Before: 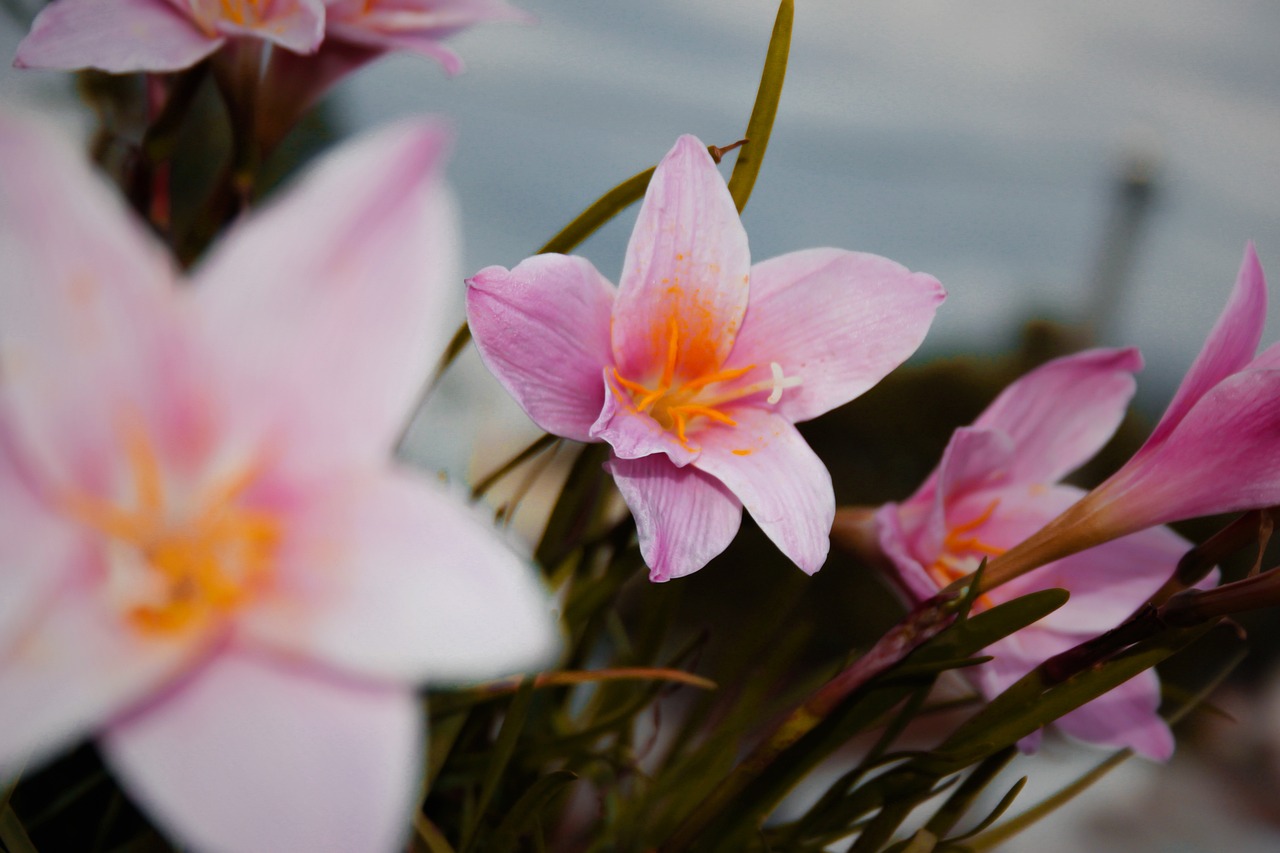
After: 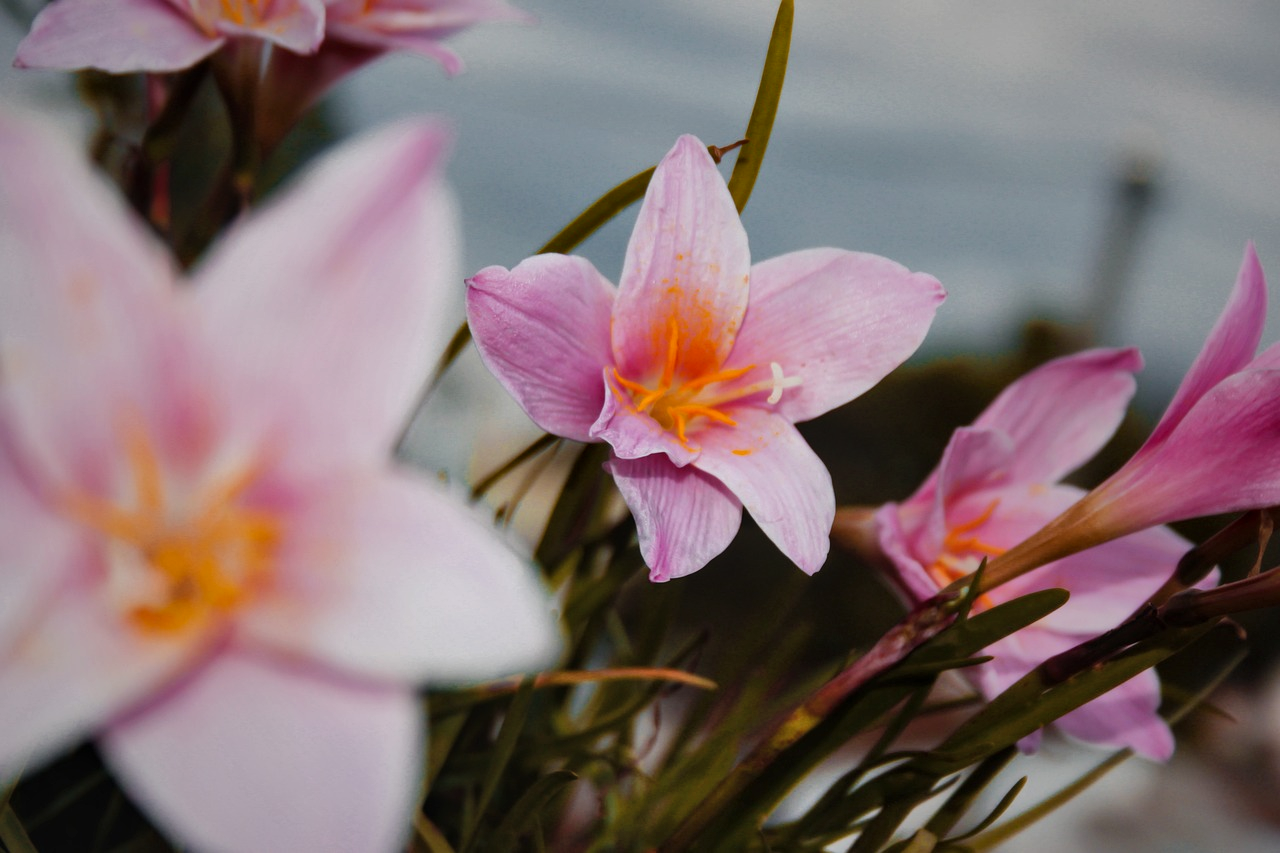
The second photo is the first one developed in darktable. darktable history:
shadows and highlights: highlights color adjustment 0%, low approximation 0.01, soften with gaussian
local contrast: detail 117%
